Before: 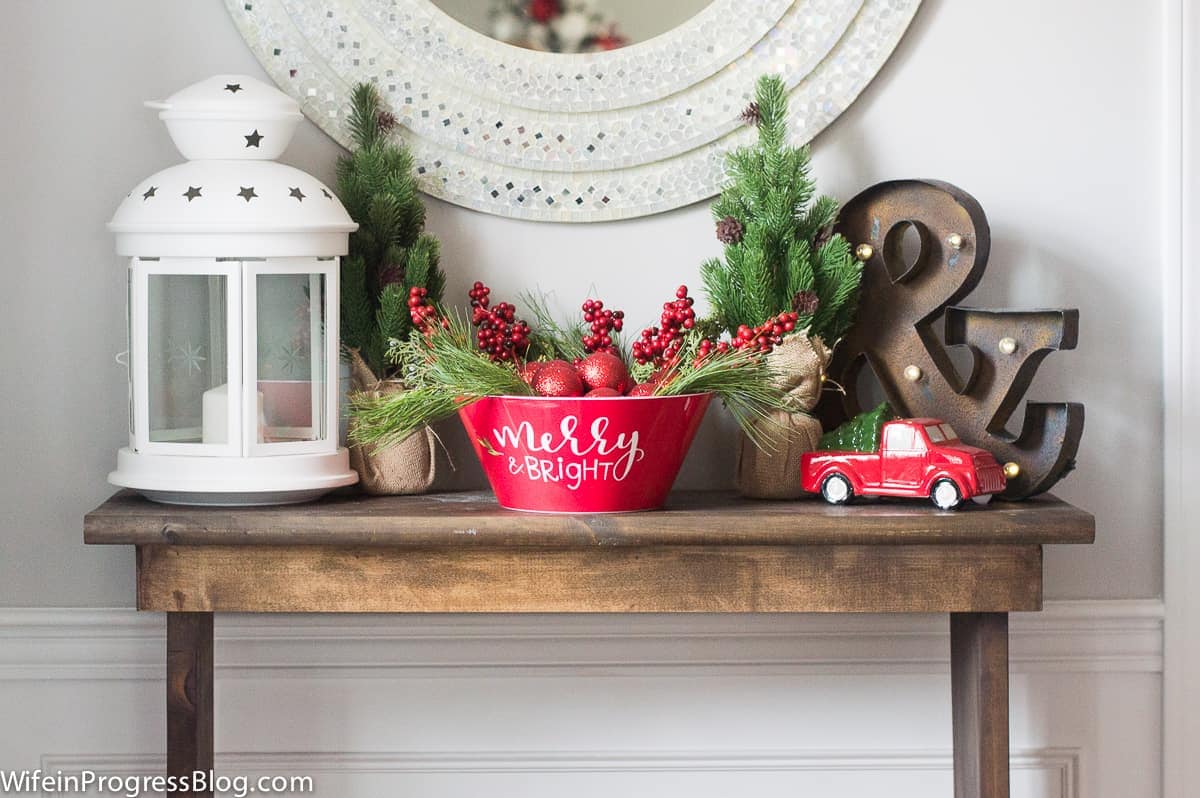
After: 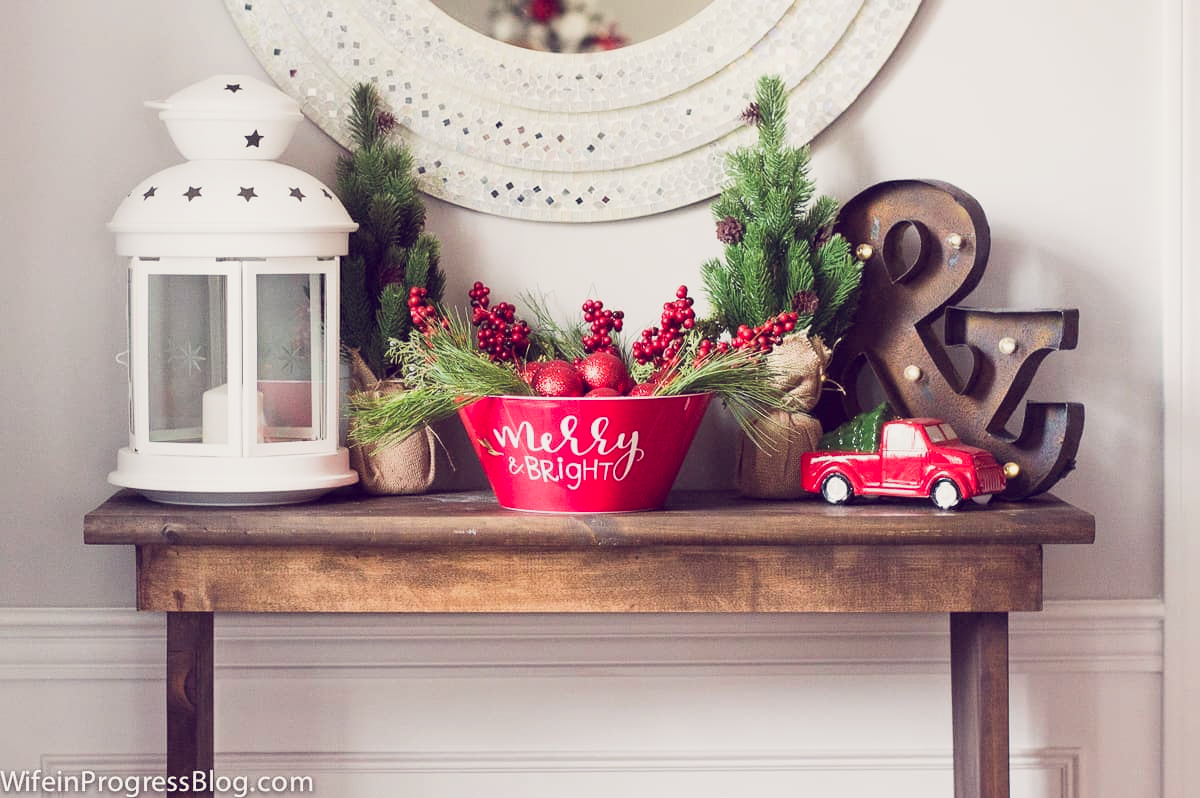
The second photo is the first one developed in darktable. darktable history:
color balance: lift [1.001, 0.997, 0.99, 1.01], gamma [1.007, 1, 0.975, 1.025], gain [1, 1.065, 1.052, 0.935], contrast 13.25%
sigmoid: contrast 1.22, skew 0.65
